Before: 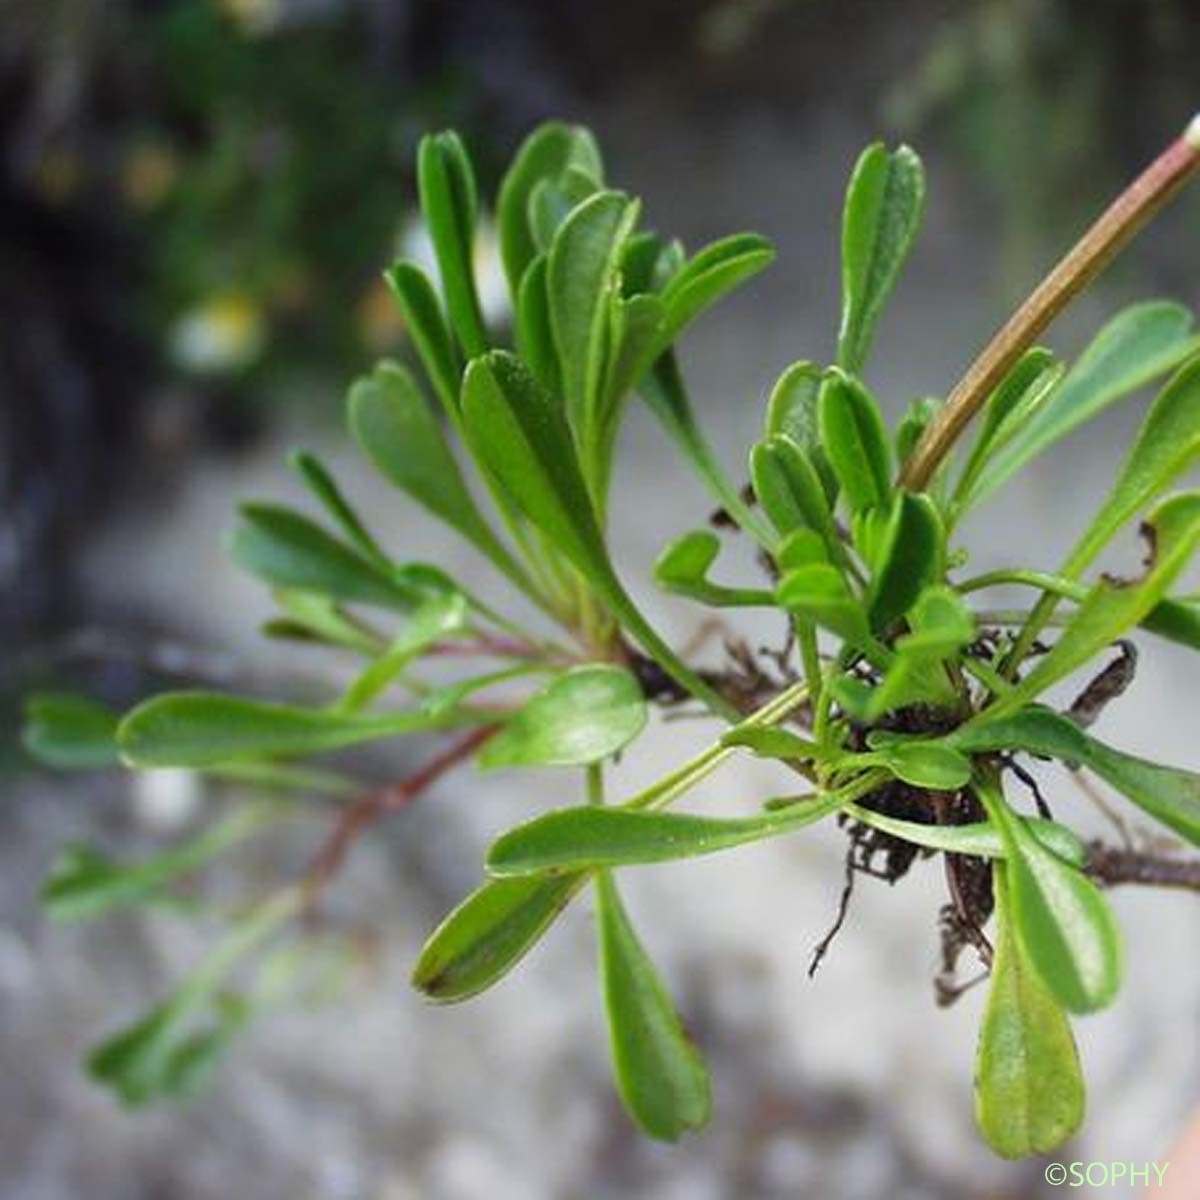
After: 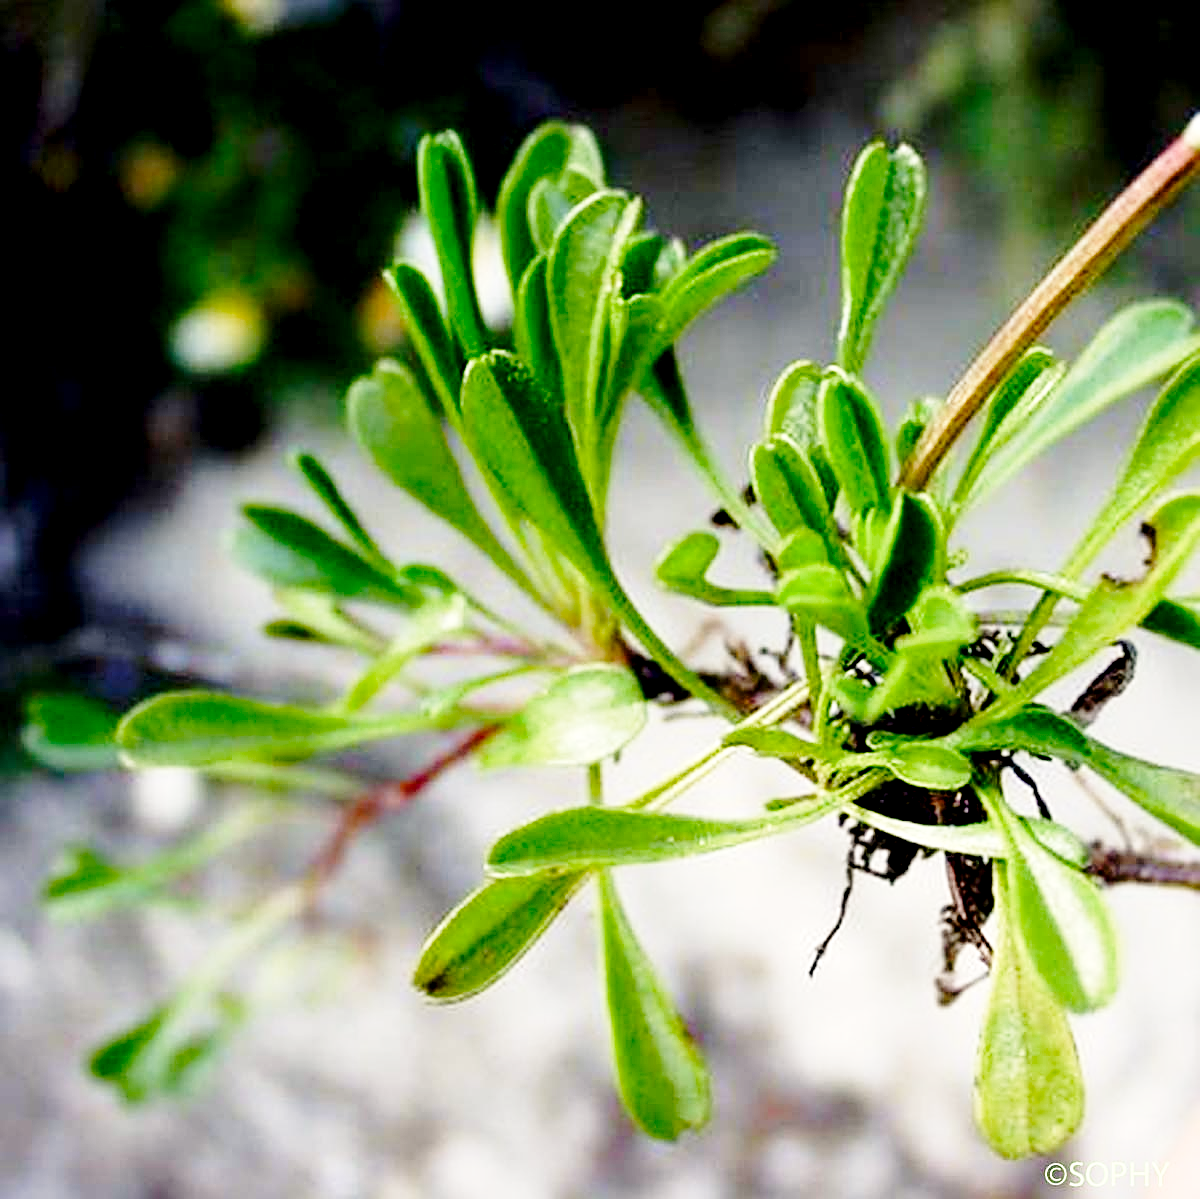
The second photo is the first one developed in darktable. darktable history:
tone equalizer: -8 EV -0.423 EV, -7 EV -0.356 EV, -6 EV -0.36 EV, -5 EV -0.187 EV, -3 EV 0.203 EV, -2 EV 0.362 EV, -1 EV 0.371 EV, +0 EV 0.435 EV
crop: bottom 0.065%
exposure: black level correction 0.029, exposure -0.082 EV, compensate highlight preservation false
base curve: curves: ch0 [(0, 0) (0.028, 0.03) (0.121, 0.232) (0.46, 0.748) (0.859, 0.968) (1, 1)], preserve colors none
color balance rgb: highlights gain › chroma 2.985%, highlights gain › hue 73.24°, shadows fall-off 101.113%, perceptual saturation grading › global saturation 0.522%, perceptual saturation grading › highlights -32.305%, perceptual saturation grading › mid-tones 6.02%, perceptual saturation grading › shadows 17.731%, mask middle-gray fulcrum 22.996%
sharpen: on, module defaults
